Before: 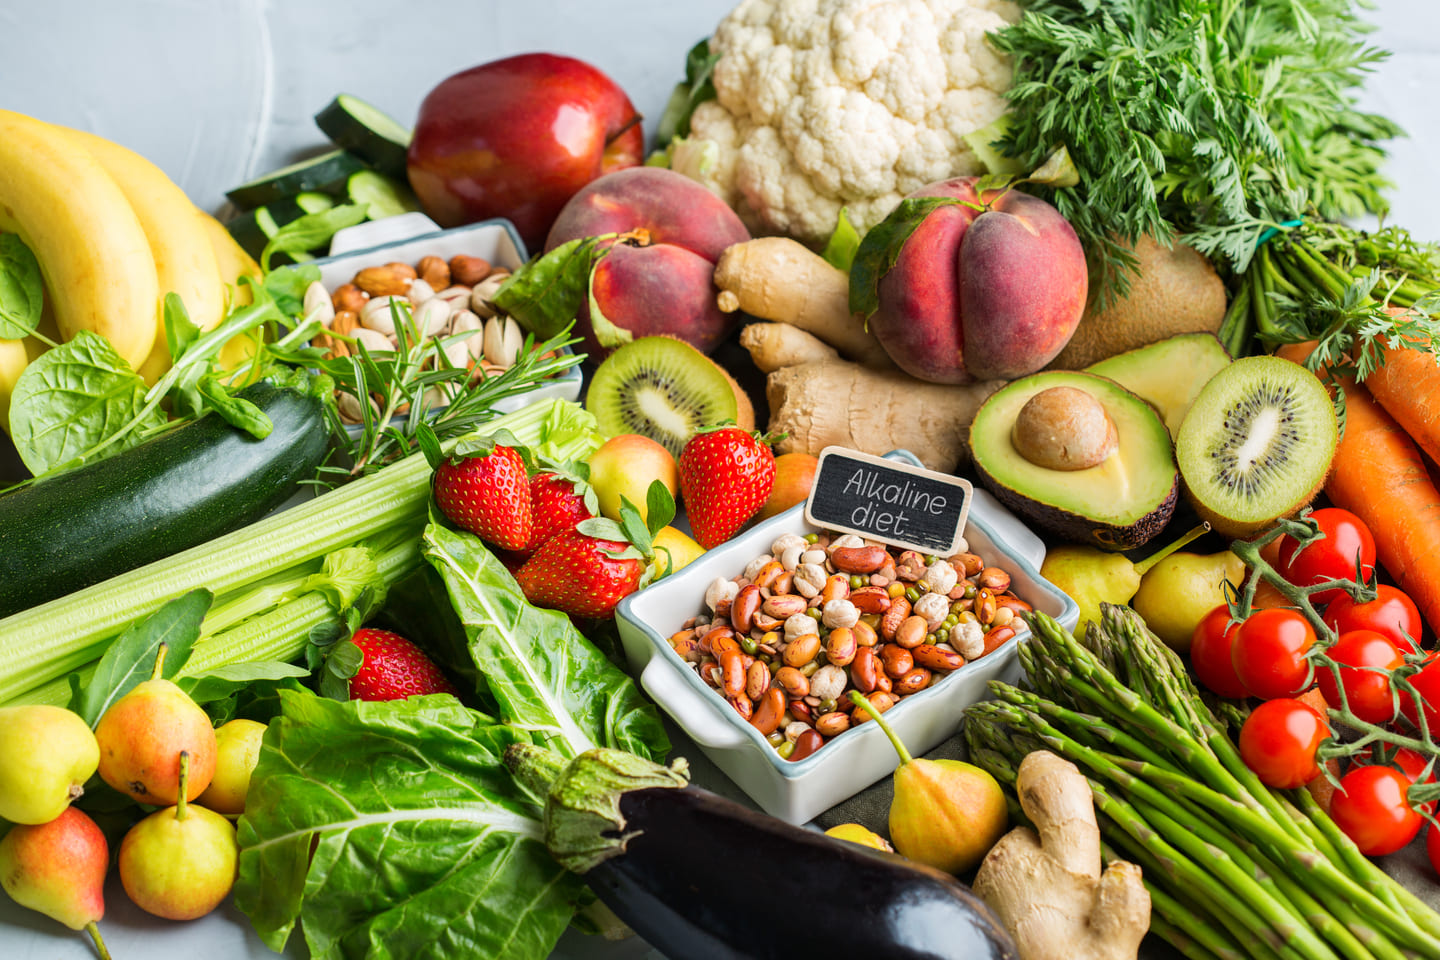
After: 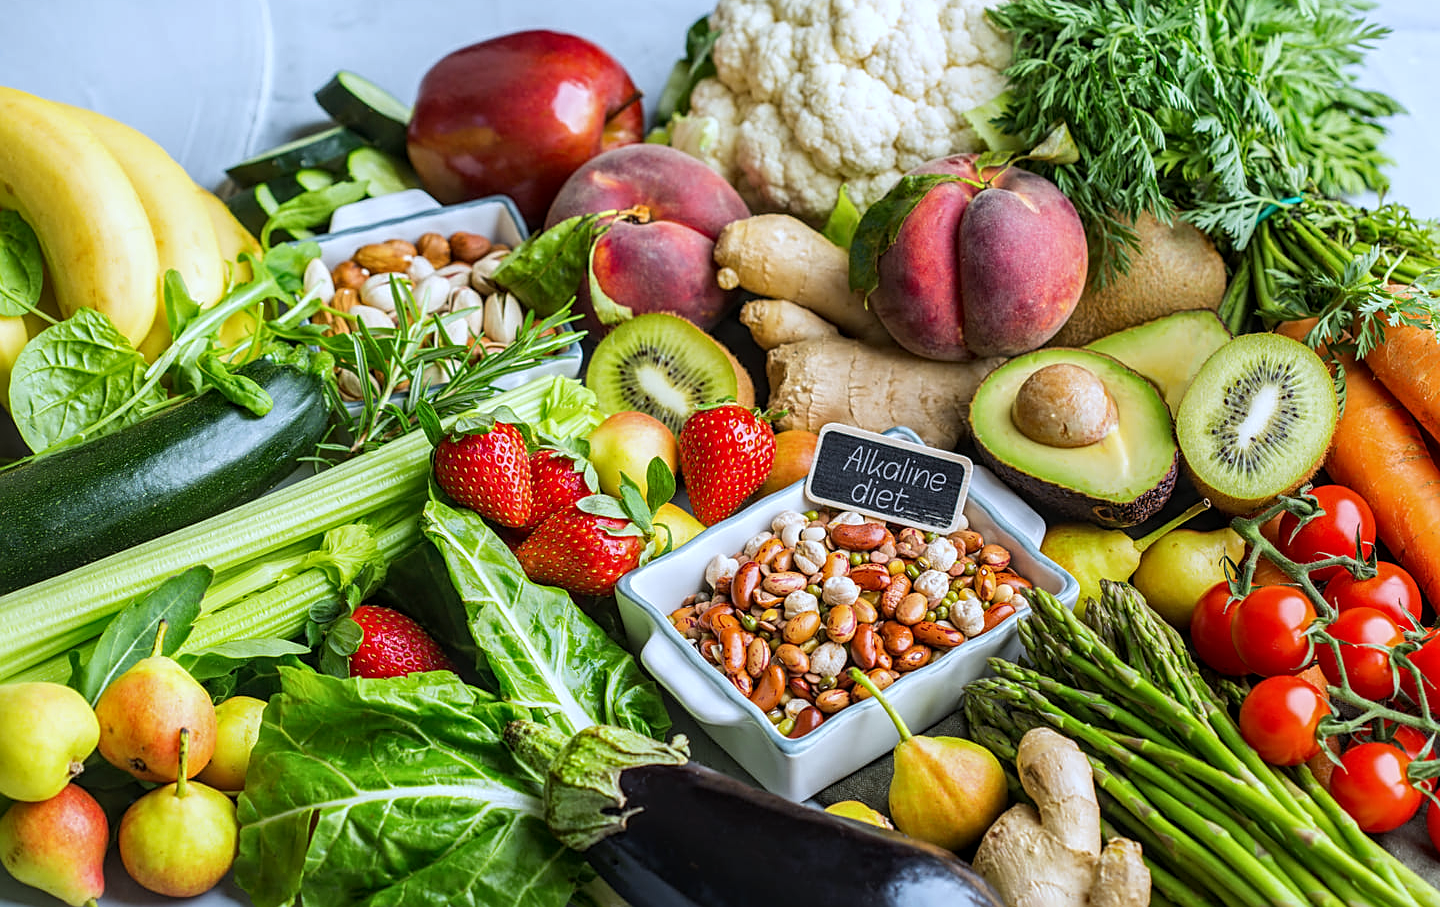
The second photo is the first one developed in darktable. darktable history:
sharpen: on, module defaults
crop and rotate: top 2.479%, bottom 3.018%
local contrast: on, module defaults
white balance: red 0.931, blue 1.11
